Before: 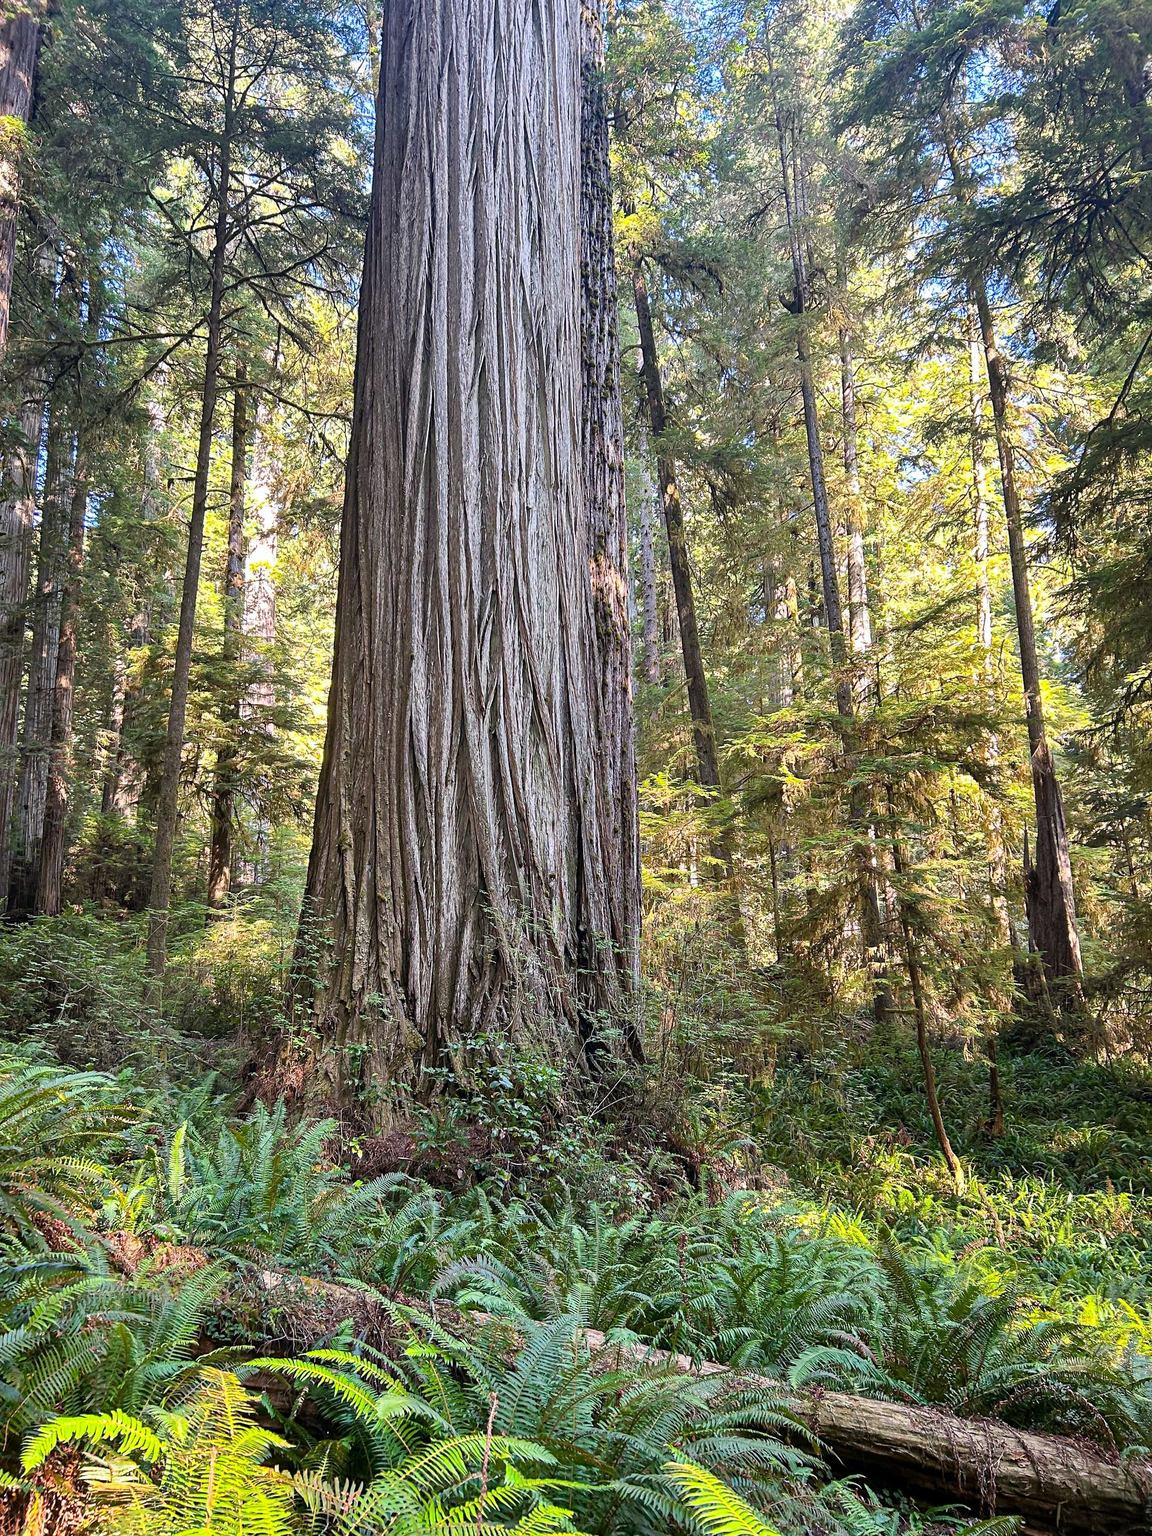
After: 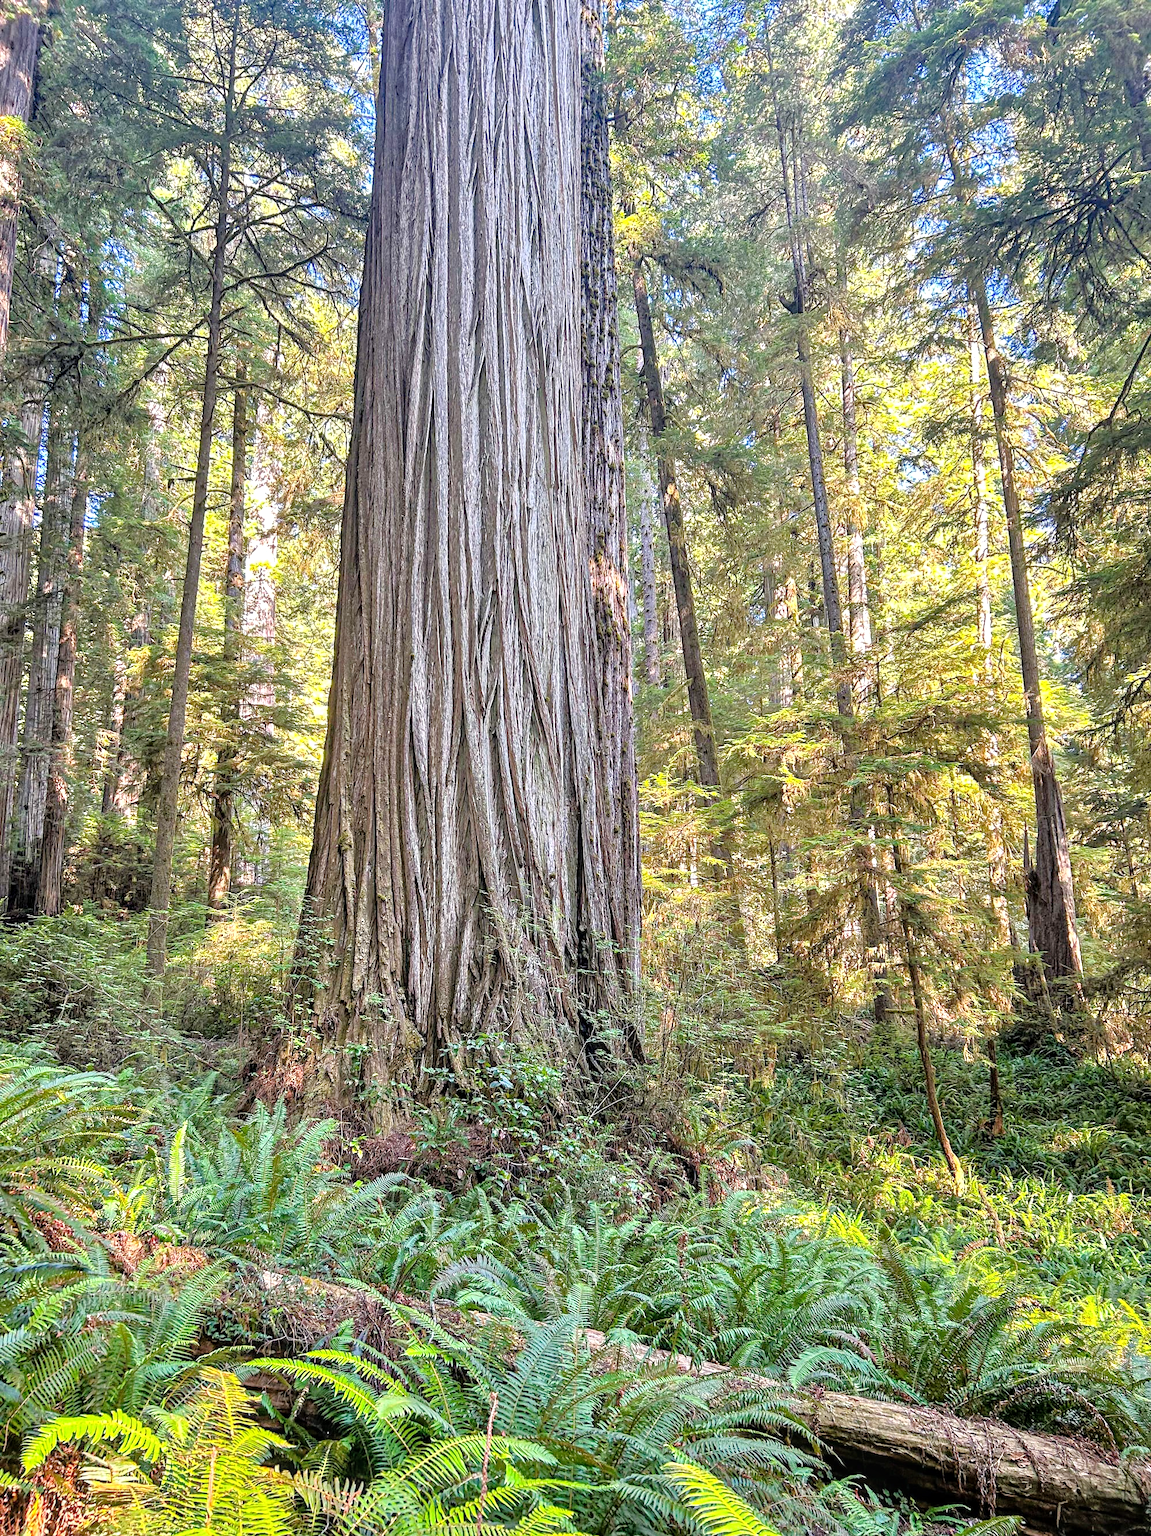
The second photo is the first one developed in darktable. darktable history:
local contrast: on, module defaults
tone equalizer: -7 EV 0.15 EV, -6 EV 0.6 EV, -5 EV 1.15 EV, -4 EV 1.33 EV, -3 EV 1.15 EV, -2 EV 0.6 EV, -1 EV 0.15 EV, mask exposure compensation -0.5 EV
